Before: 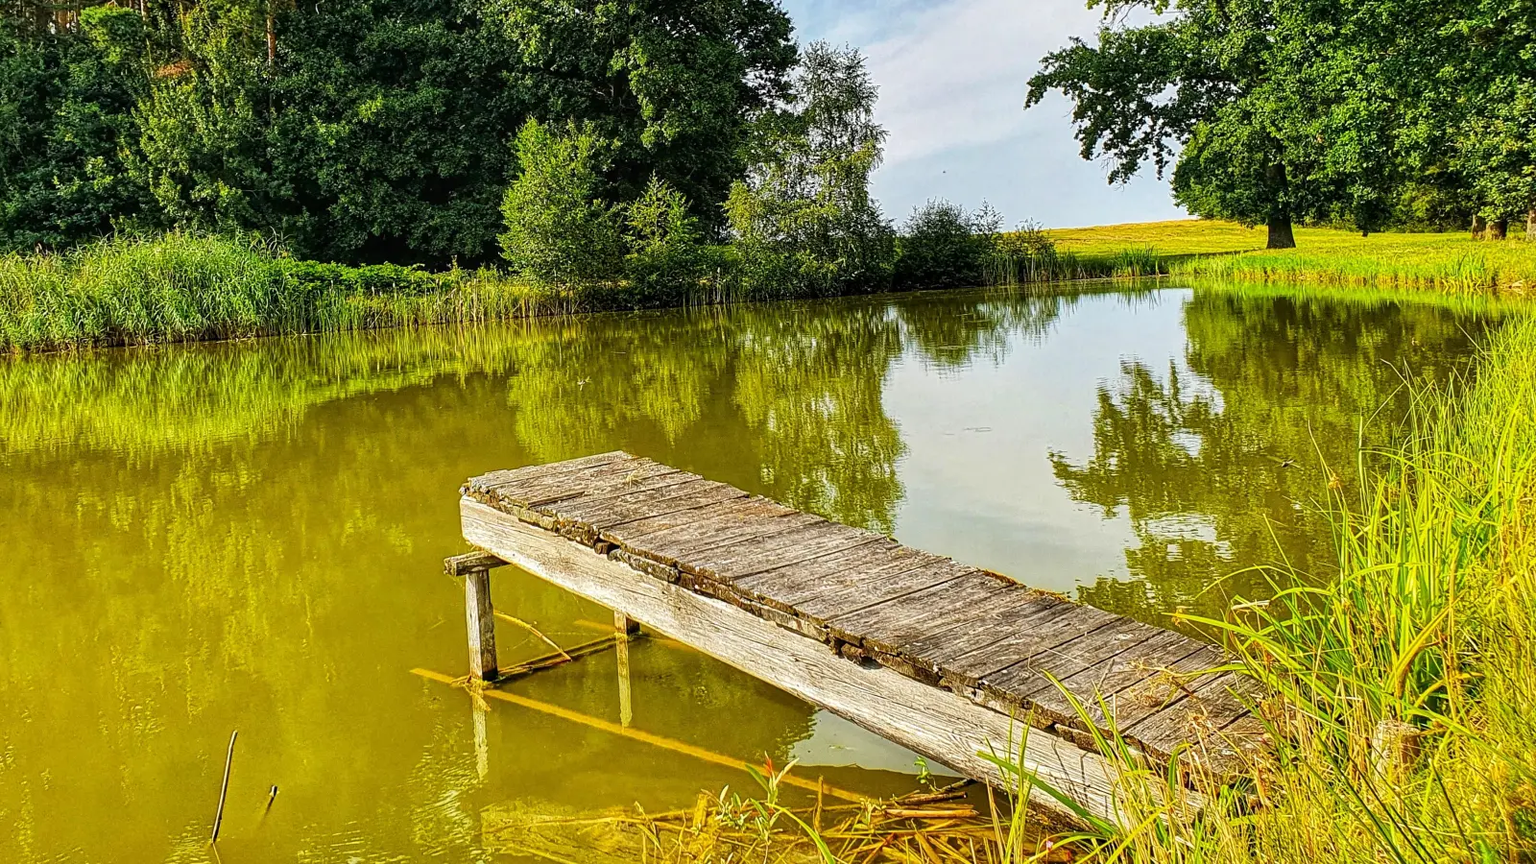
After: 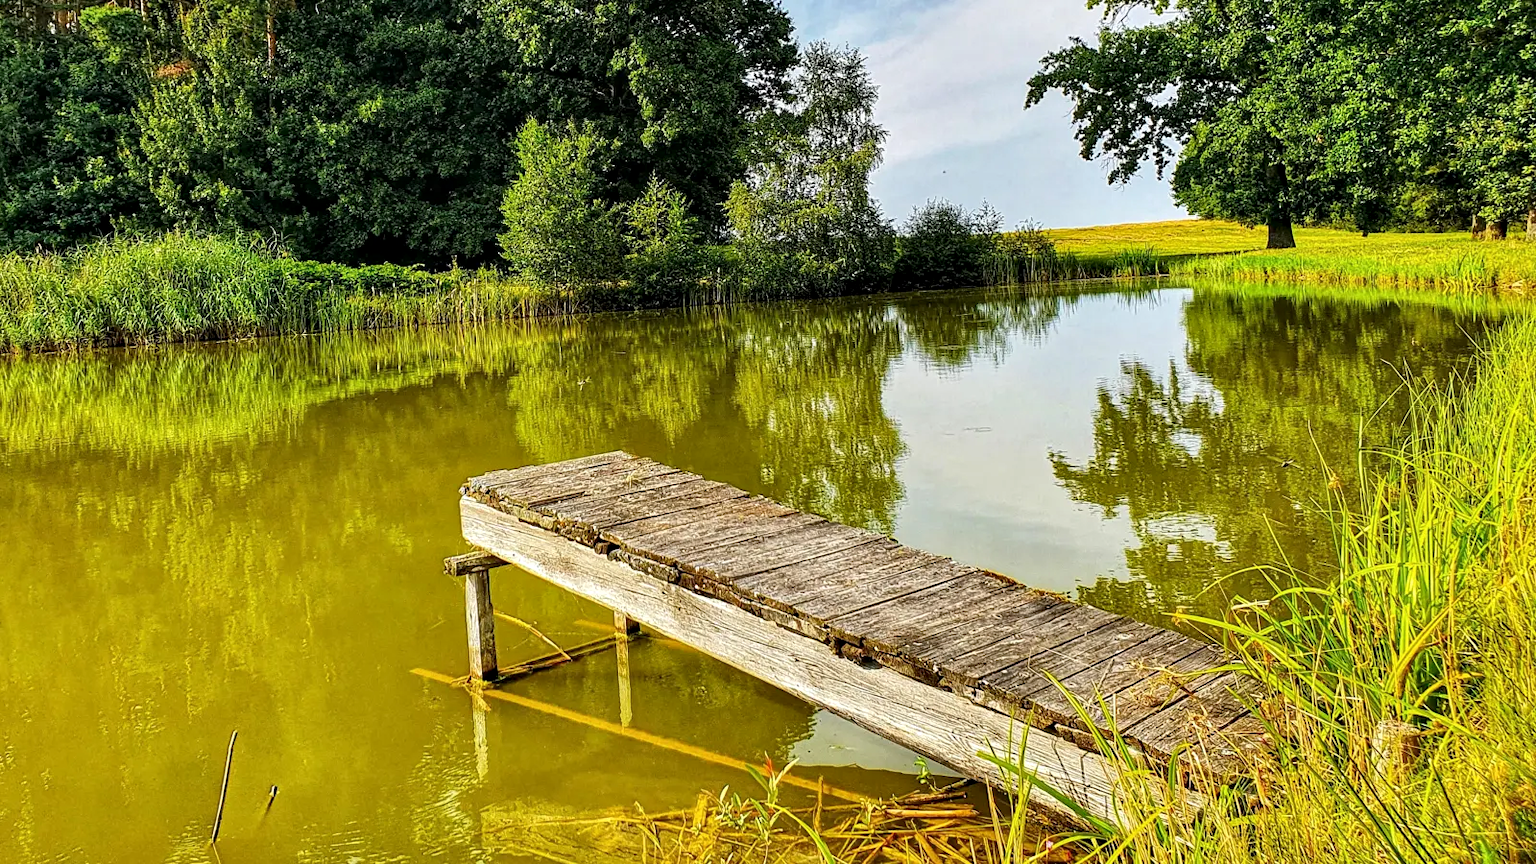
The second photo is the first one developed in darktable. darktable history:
contrast equalizer: octaves 7, y [[0.524 ×6], [0.512 ×6], [0.379 ×6], [0 ×6], [0 ×6]]
